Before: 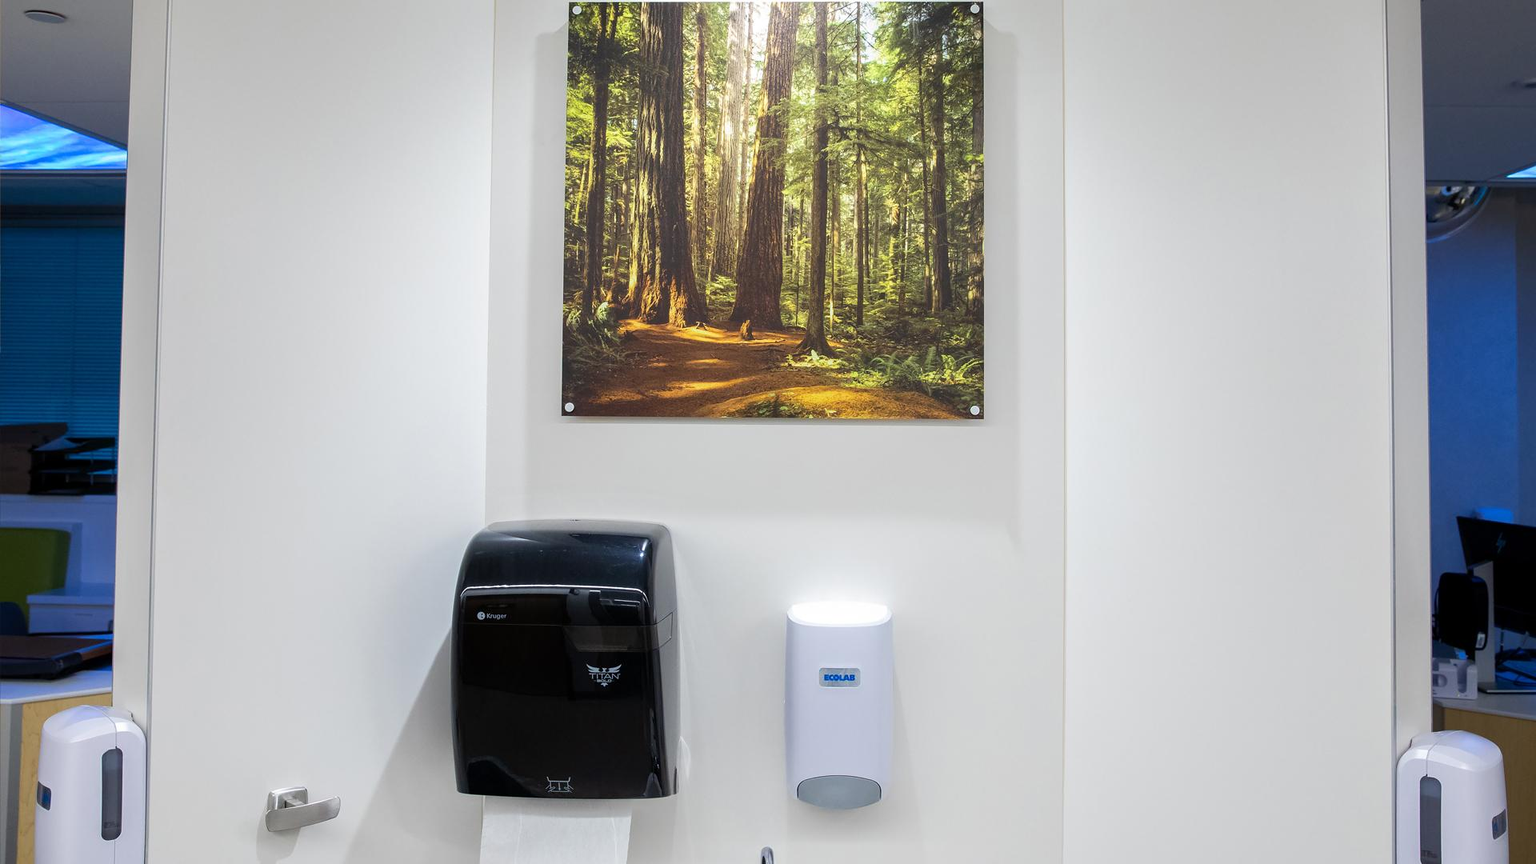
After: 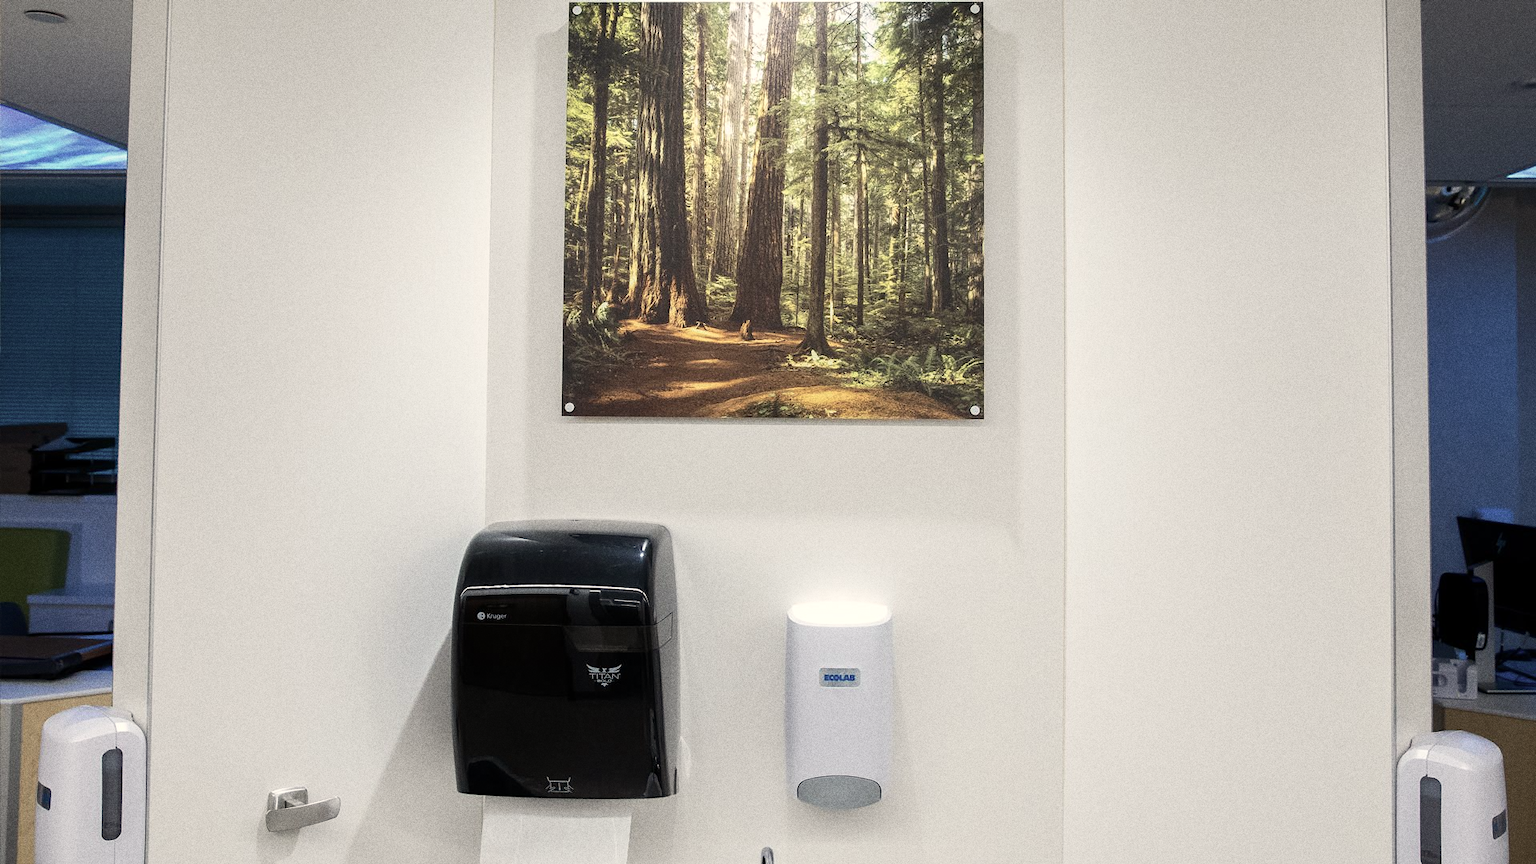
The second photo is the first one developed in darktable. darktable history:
white balance: red 1.045, blue 0.932
contrast brightness saturation: contrast 0.1, saturation -0.36
grain: coarseness 0.09 ISO, strength 40%
